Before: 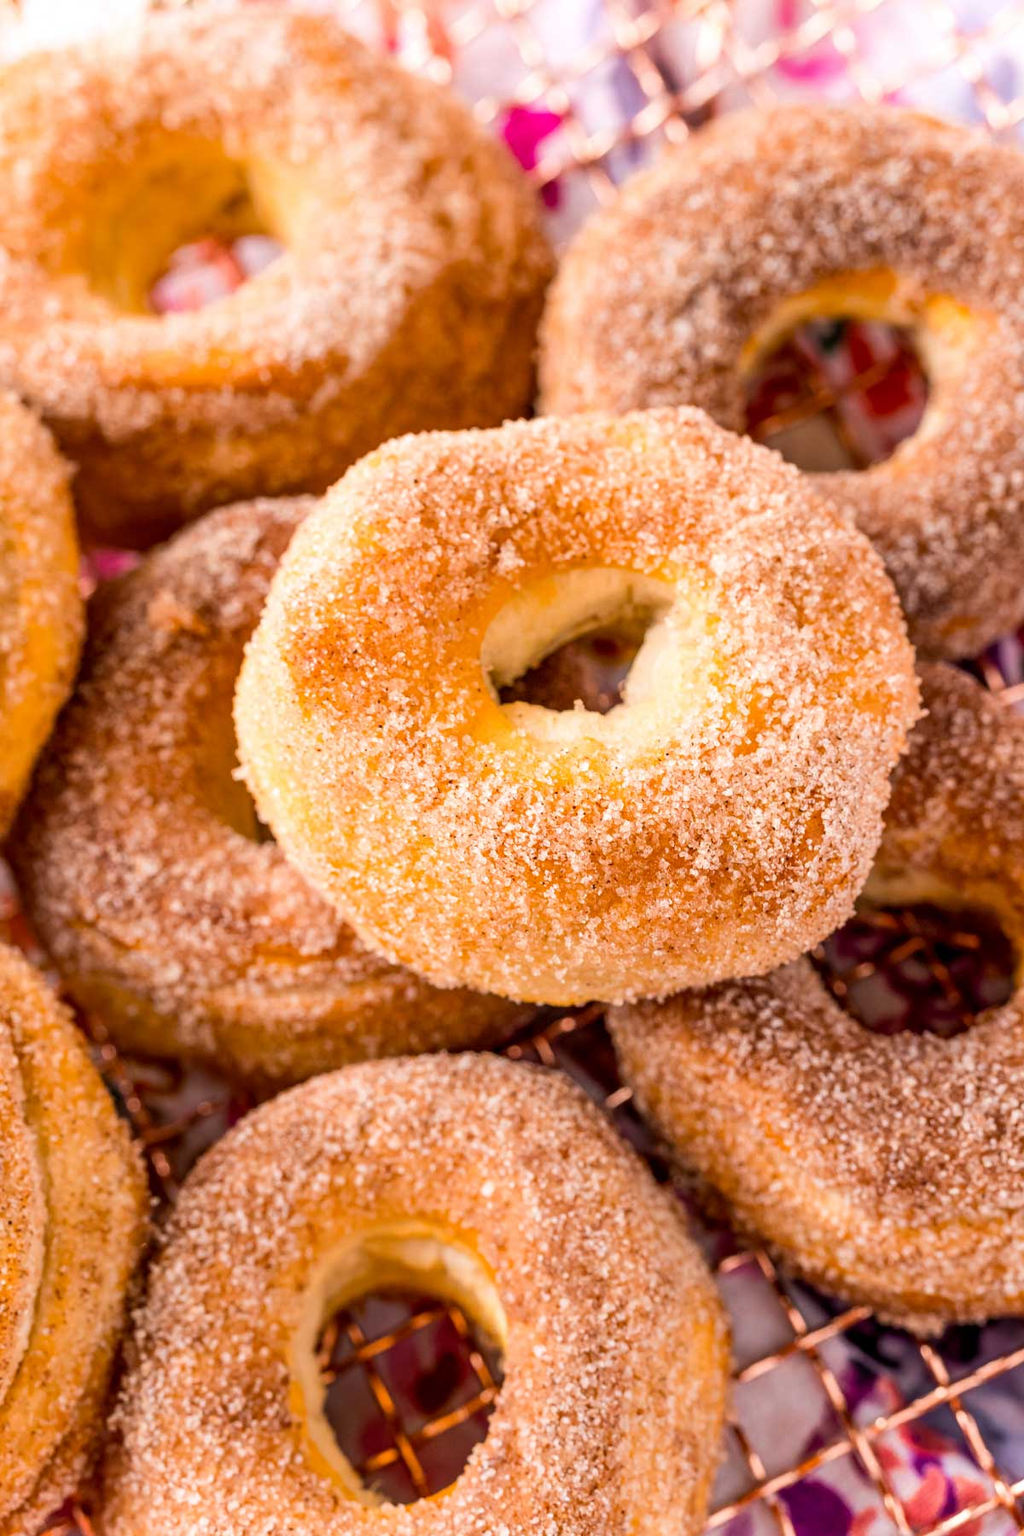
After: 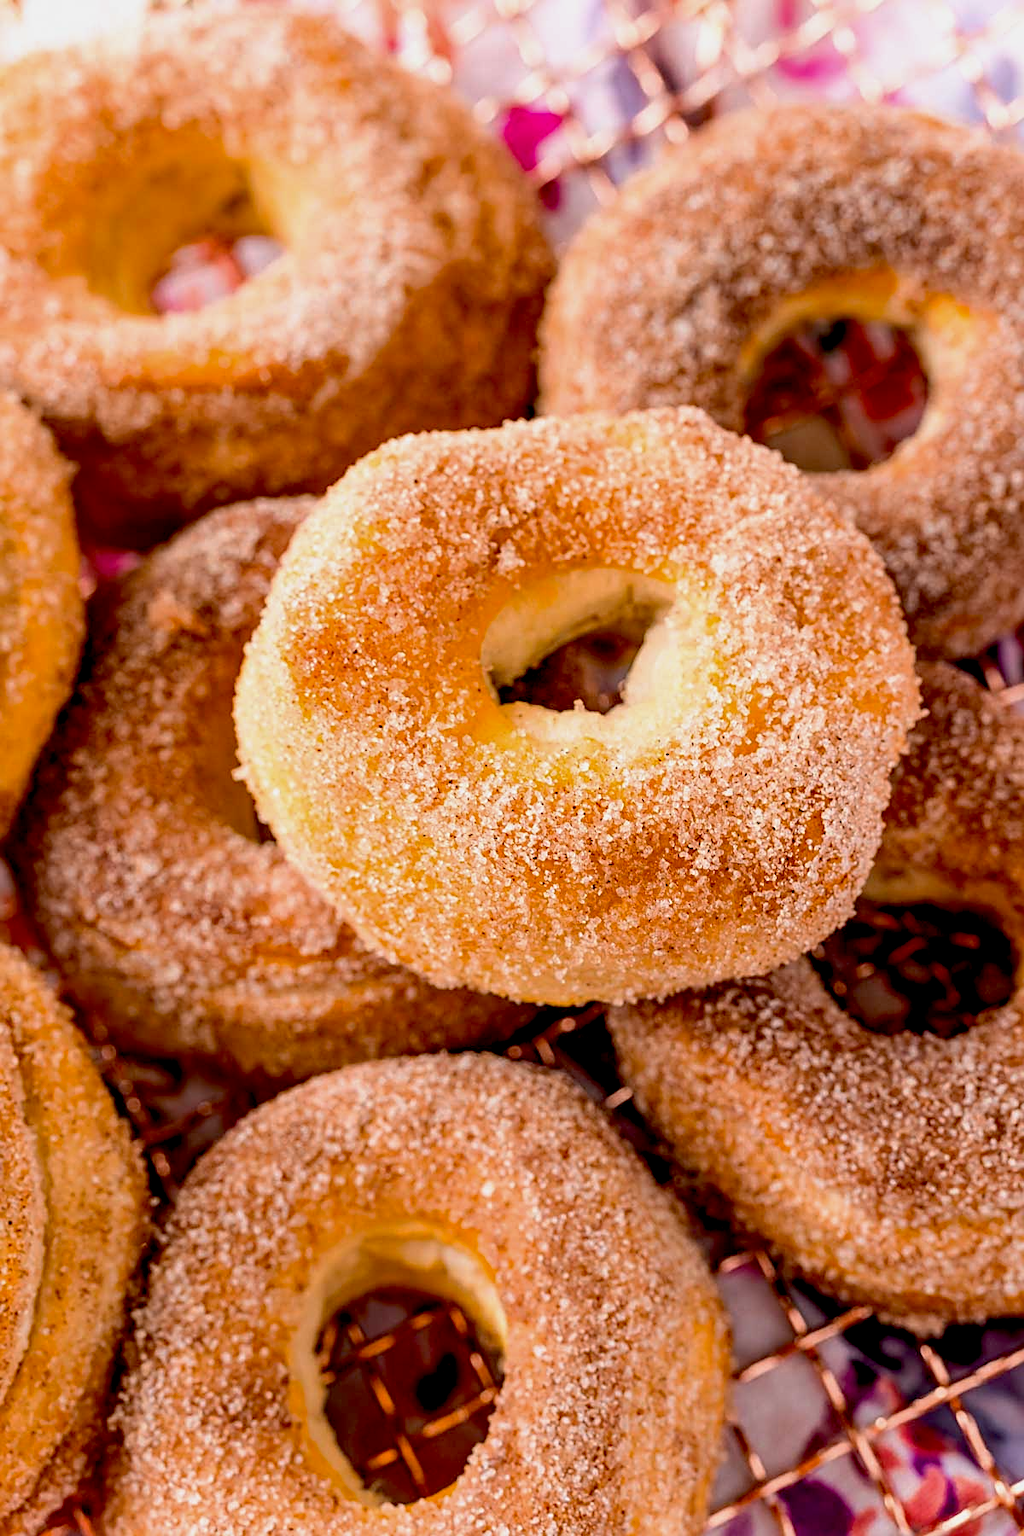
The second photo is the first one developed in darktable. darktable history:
exposure: exposure -0.367 EV, compensate highlight preservation false
base curve: curves: ch0 [(0.017, 0) (0.425, 0.441) (0.844, 0.933) (1, 1)], preserve colors none
sharpen: on, module defaults
